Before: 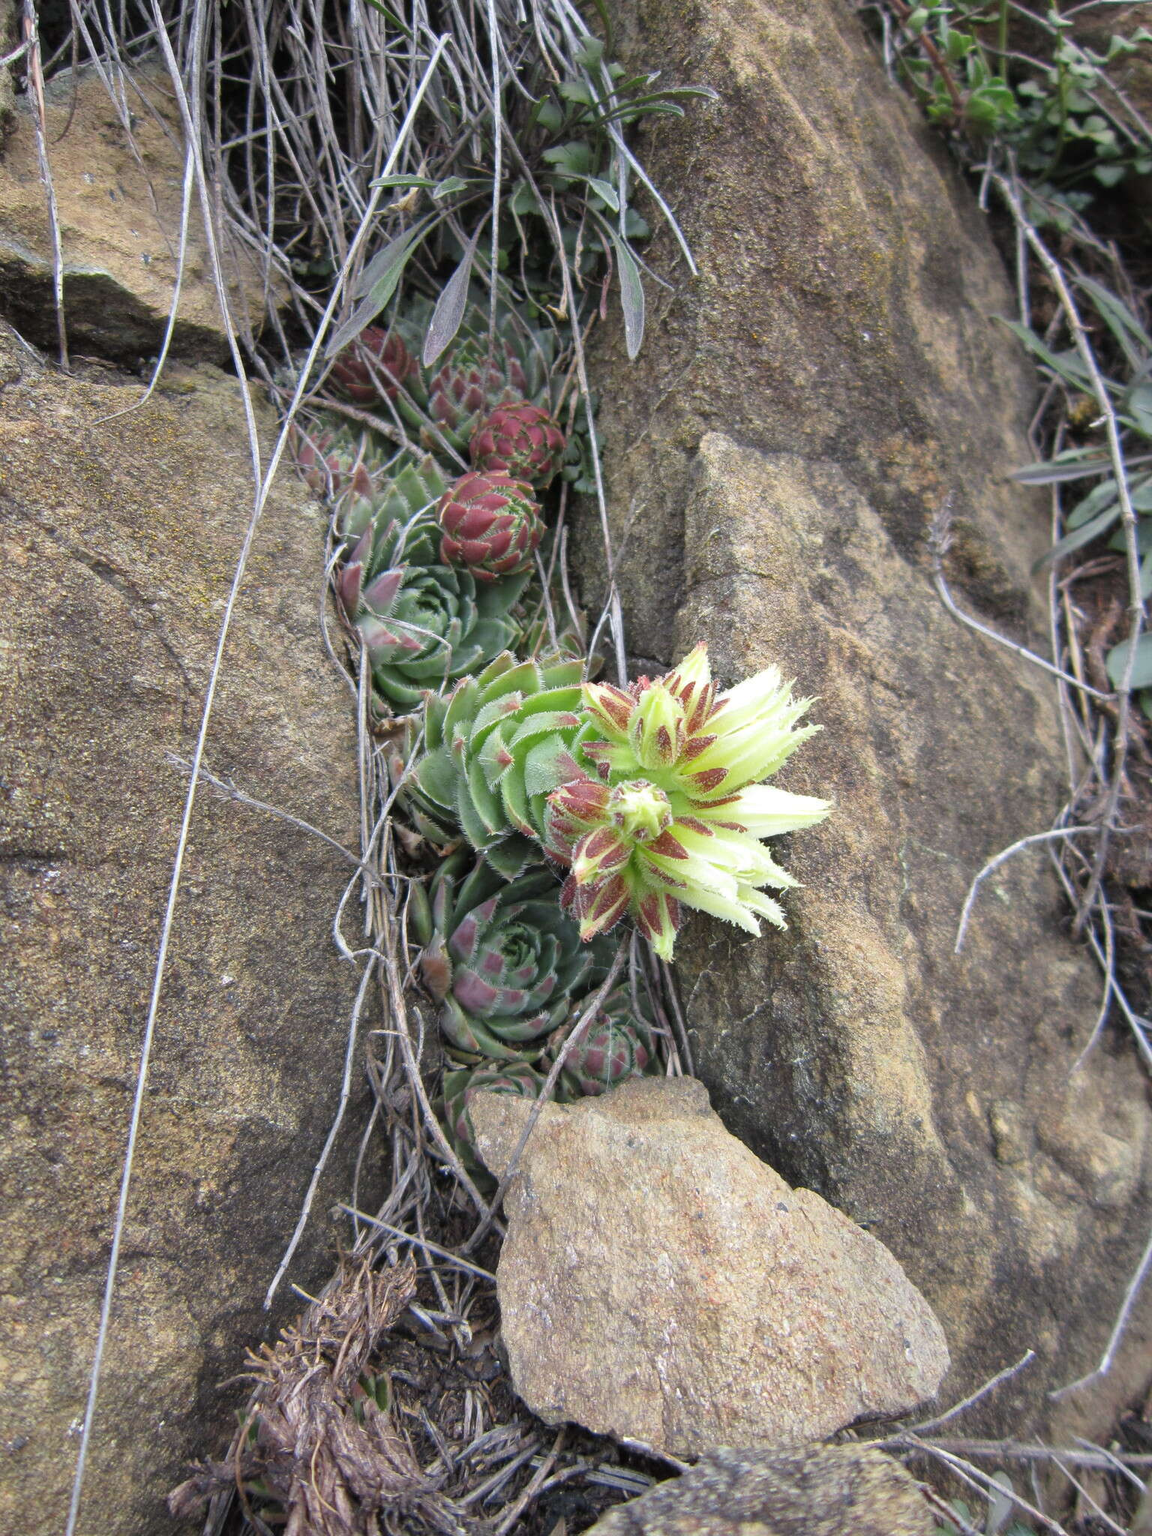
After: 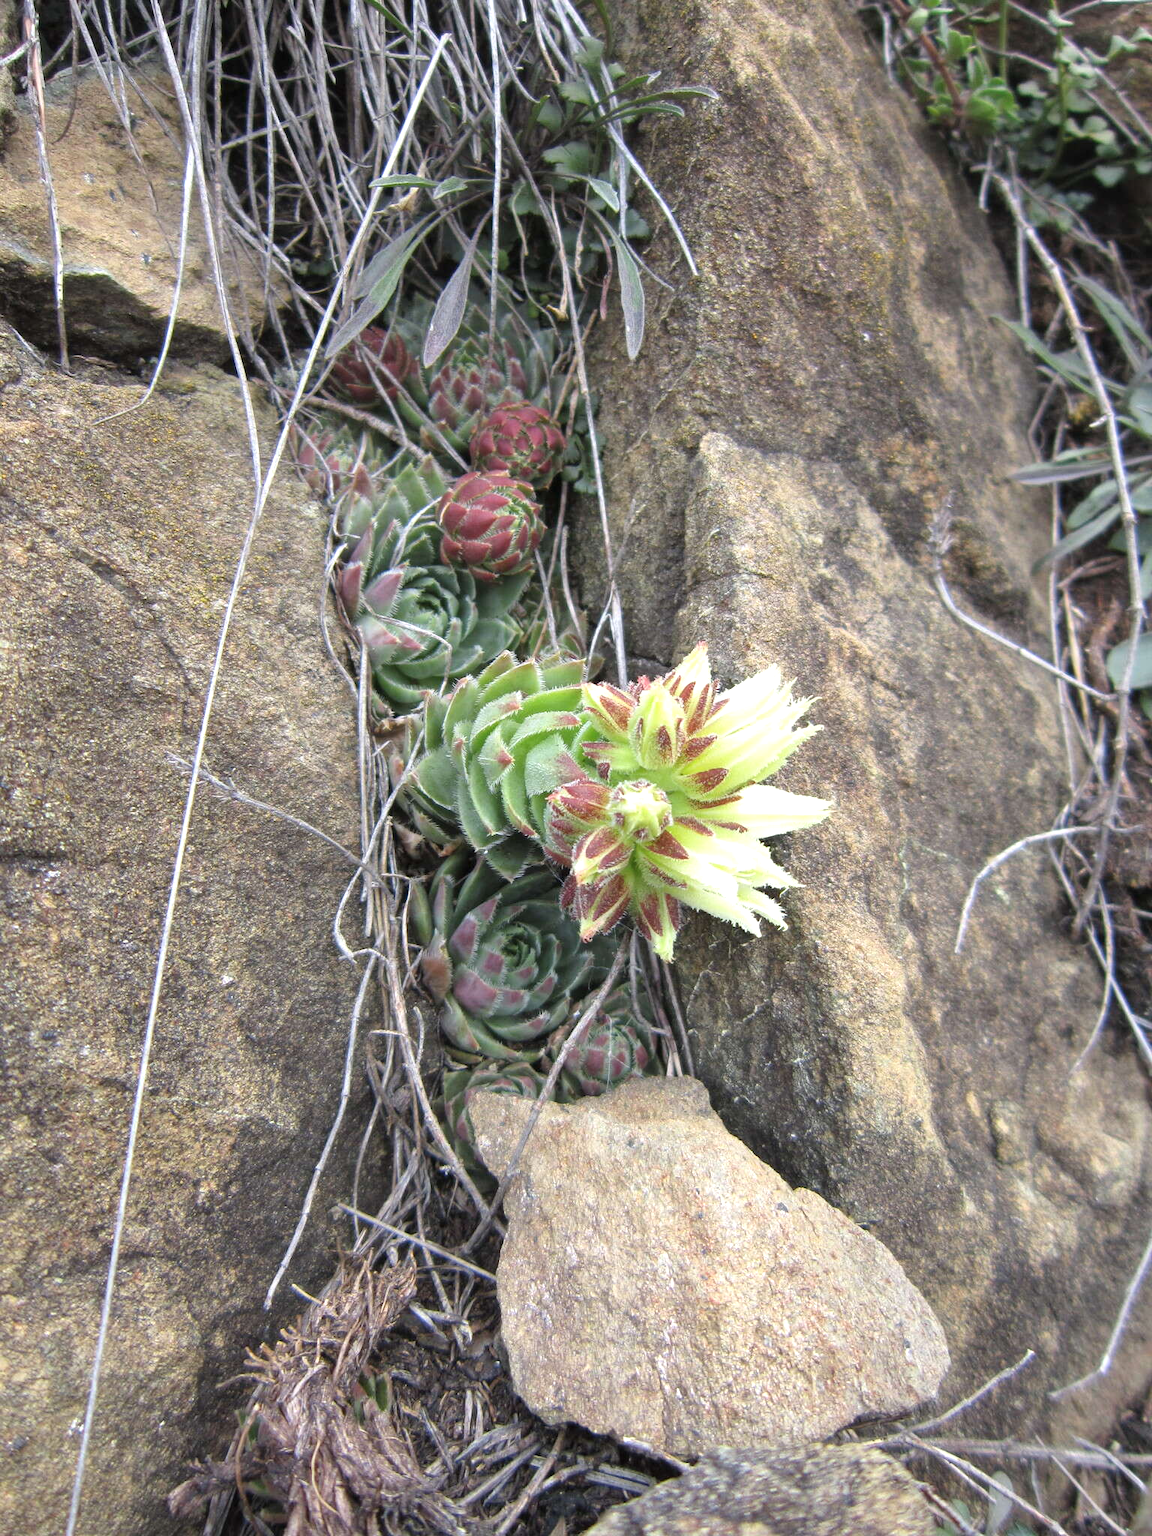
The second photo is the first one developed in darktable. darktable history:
shadows and highlights: radius 44.78, white point adjustment 6.64, compress 79.65%, highlights color adjustment 78.42%, soften with gaussian
exposure: exposure 0.131 EV, compensate highlight preservation false
